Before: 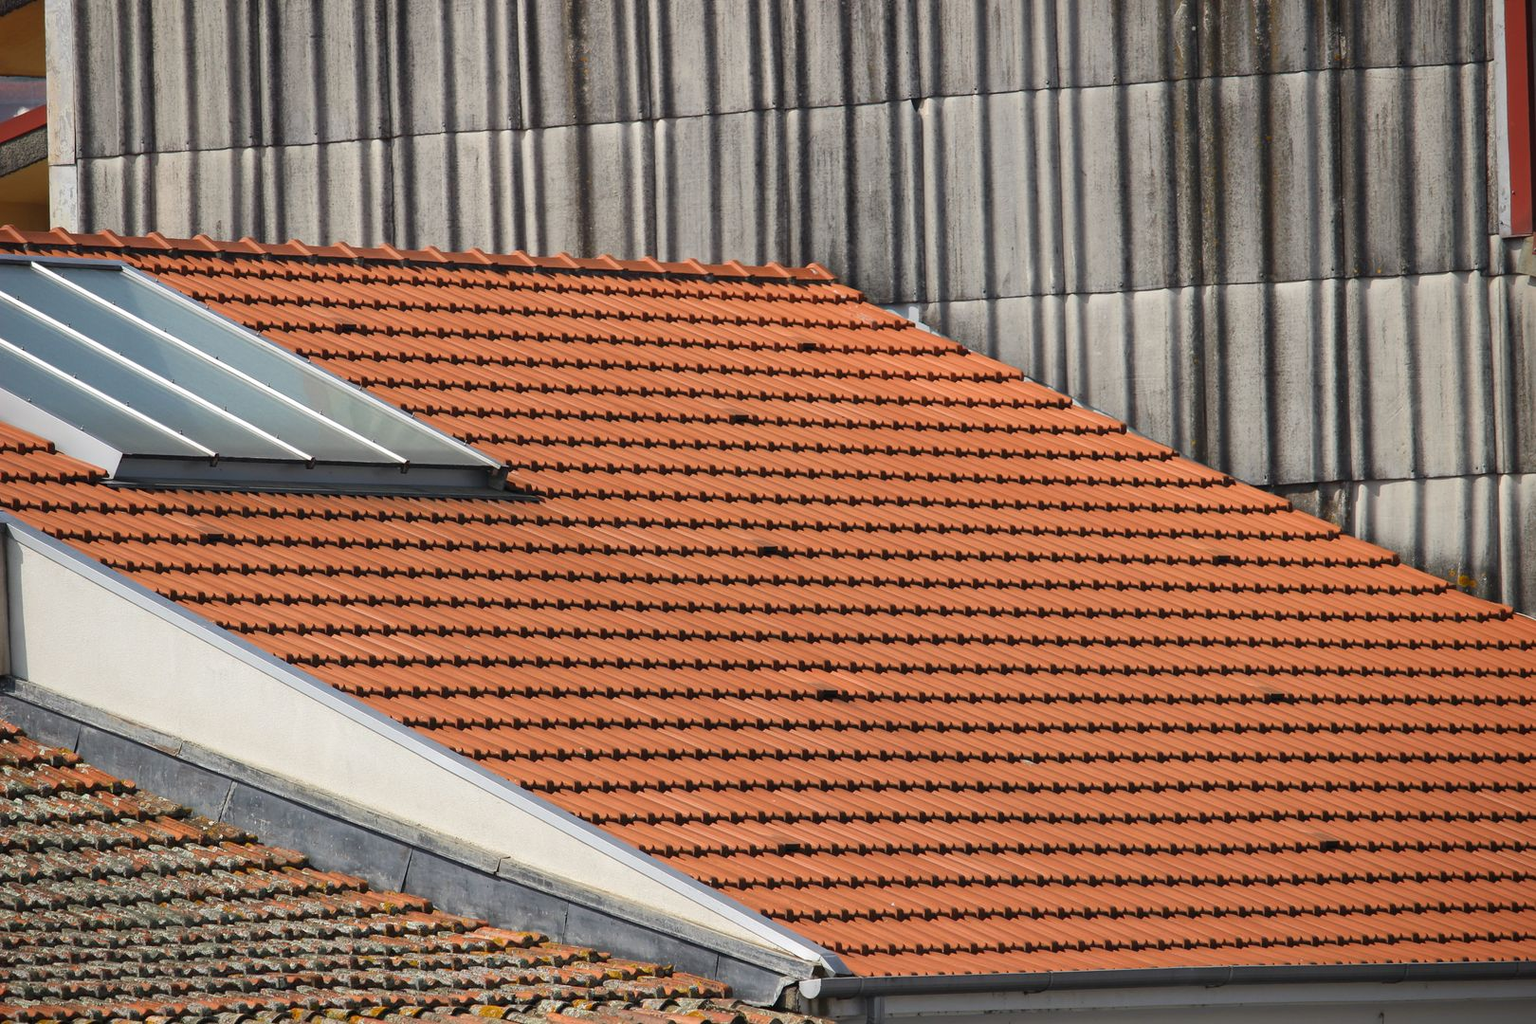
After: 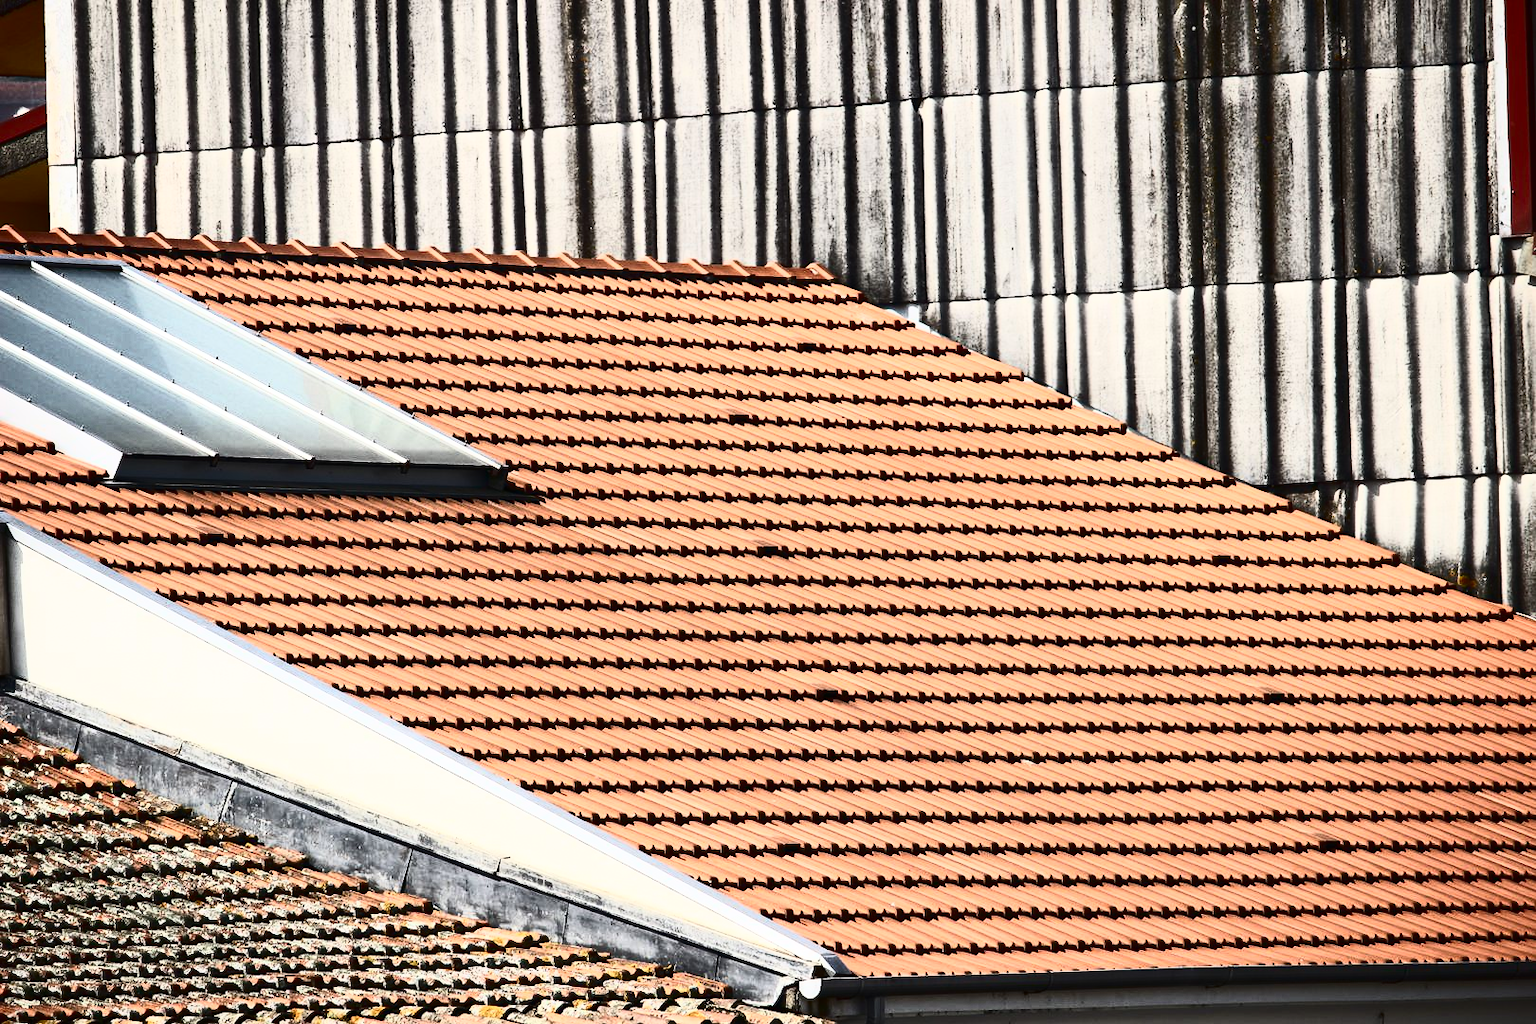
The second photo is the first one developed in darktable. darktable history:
contrast brightness saturation: contrast 0.912, brightness 0.192
